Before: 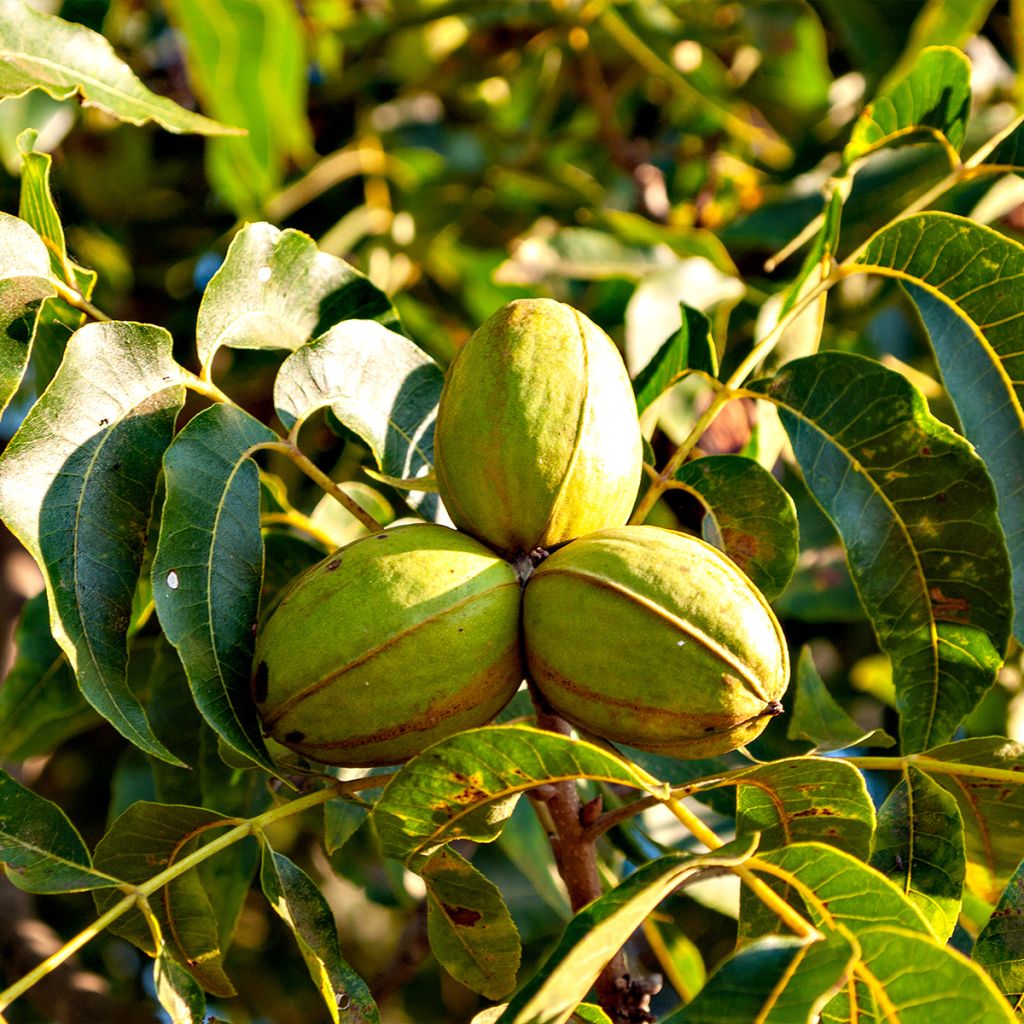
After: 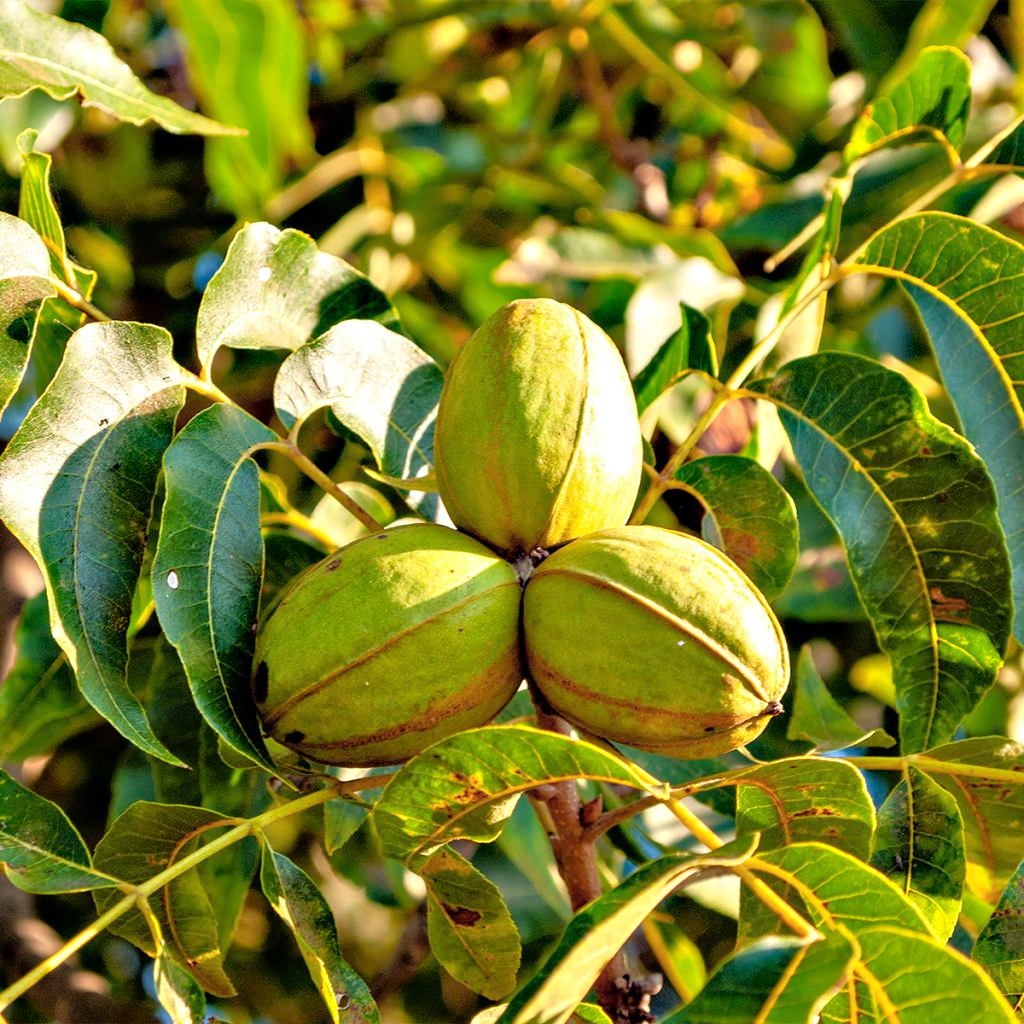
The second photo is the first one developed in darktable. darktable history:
tone equalizer: -7 EV 0.153 EV, -6 EV 0.638 EV, -5 EV 1.14 EV, -4 EV 1.32 EV, -3 EV 1.17 EV, -2 EV 0.6 EV, -1 EV 0.156 EV
color zones: curves: ch1 [(0.077, 0.436) (0.25, 0.5) (0.75, 0.5)]
tone curve: curves: ch0 [(0, 0) (0.003, 0.003) (0.011, 0.011) (0.025, 0.024) (0.044, 0.044) (0.069, 0.068) (0.1, 0.098) (0.136, 0.133) (0.177, 0.174) (0.224, 0.22) (0.277, 0.272) (0.335, 0.329) (0.399, 0.392) (0.468, 0.46) (0.543, 0.546) (0.623, 0.626) (0.709, 0.711) (0.801, 0.802) (0.898, 0.898) (1, 1)], color space Lab, independent channels, preserve colors none
